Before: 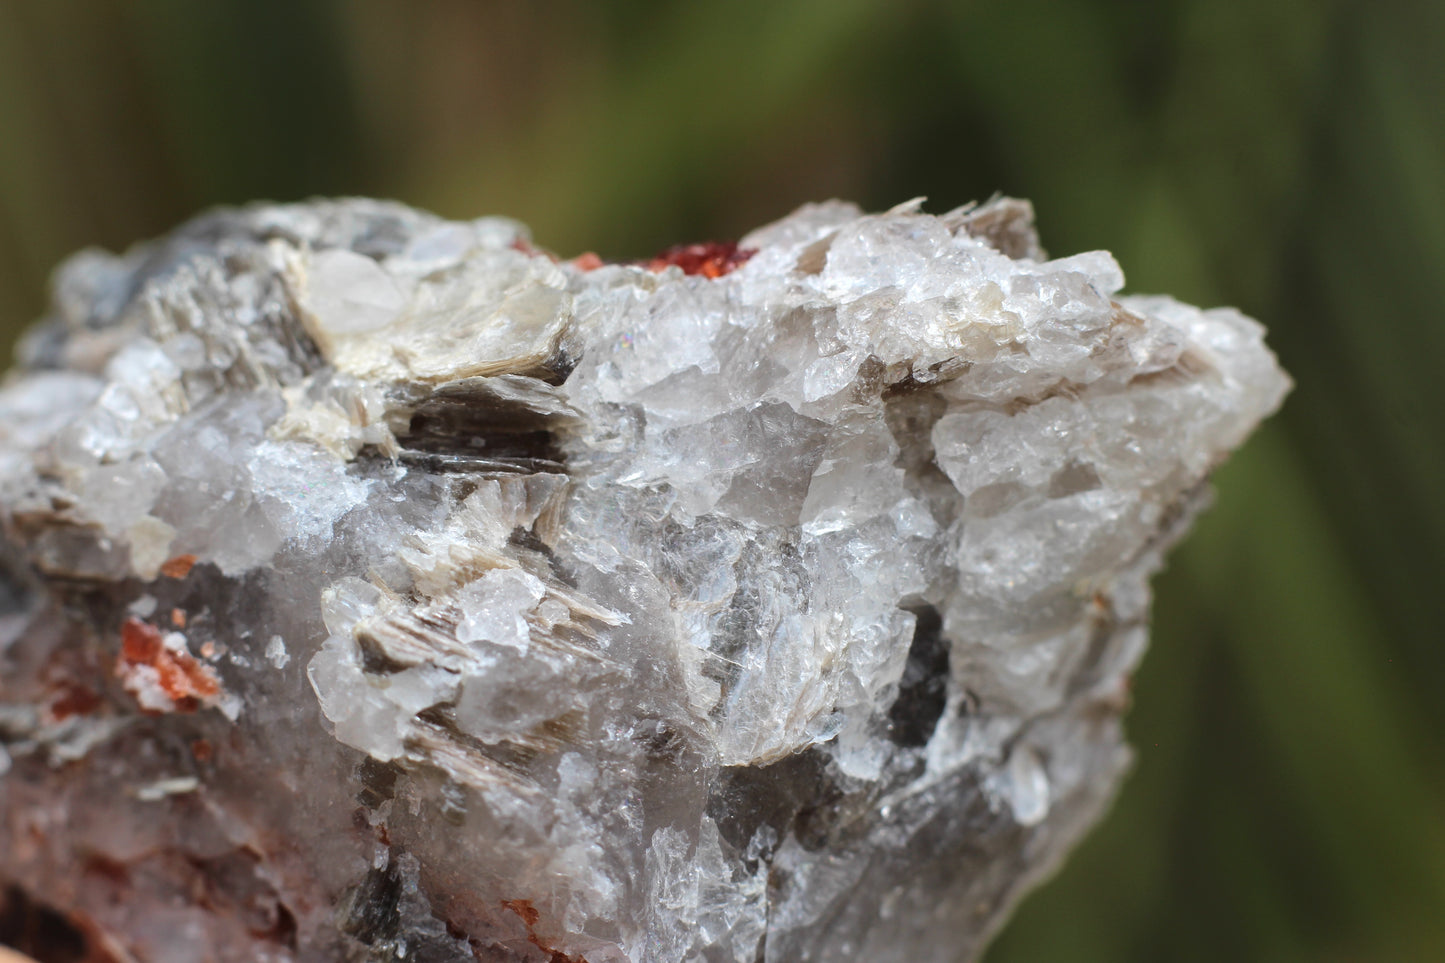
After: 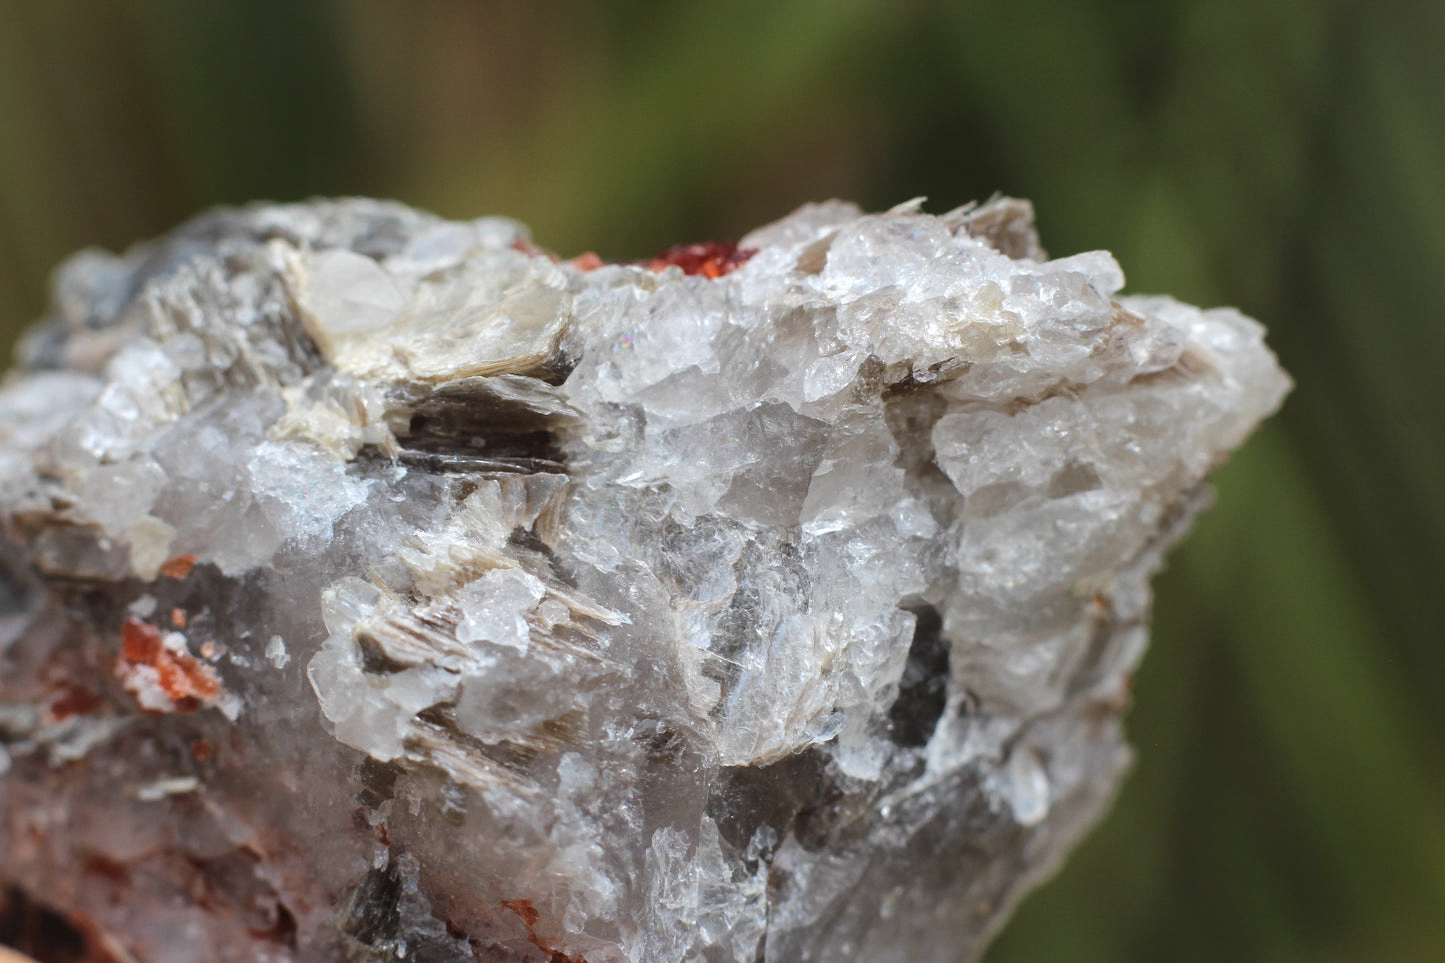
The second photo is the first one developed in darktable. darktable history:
shadows and highlights: shadows 25, highlights -25
grain: coarseness 14.57 ISO, strength 8.8%
